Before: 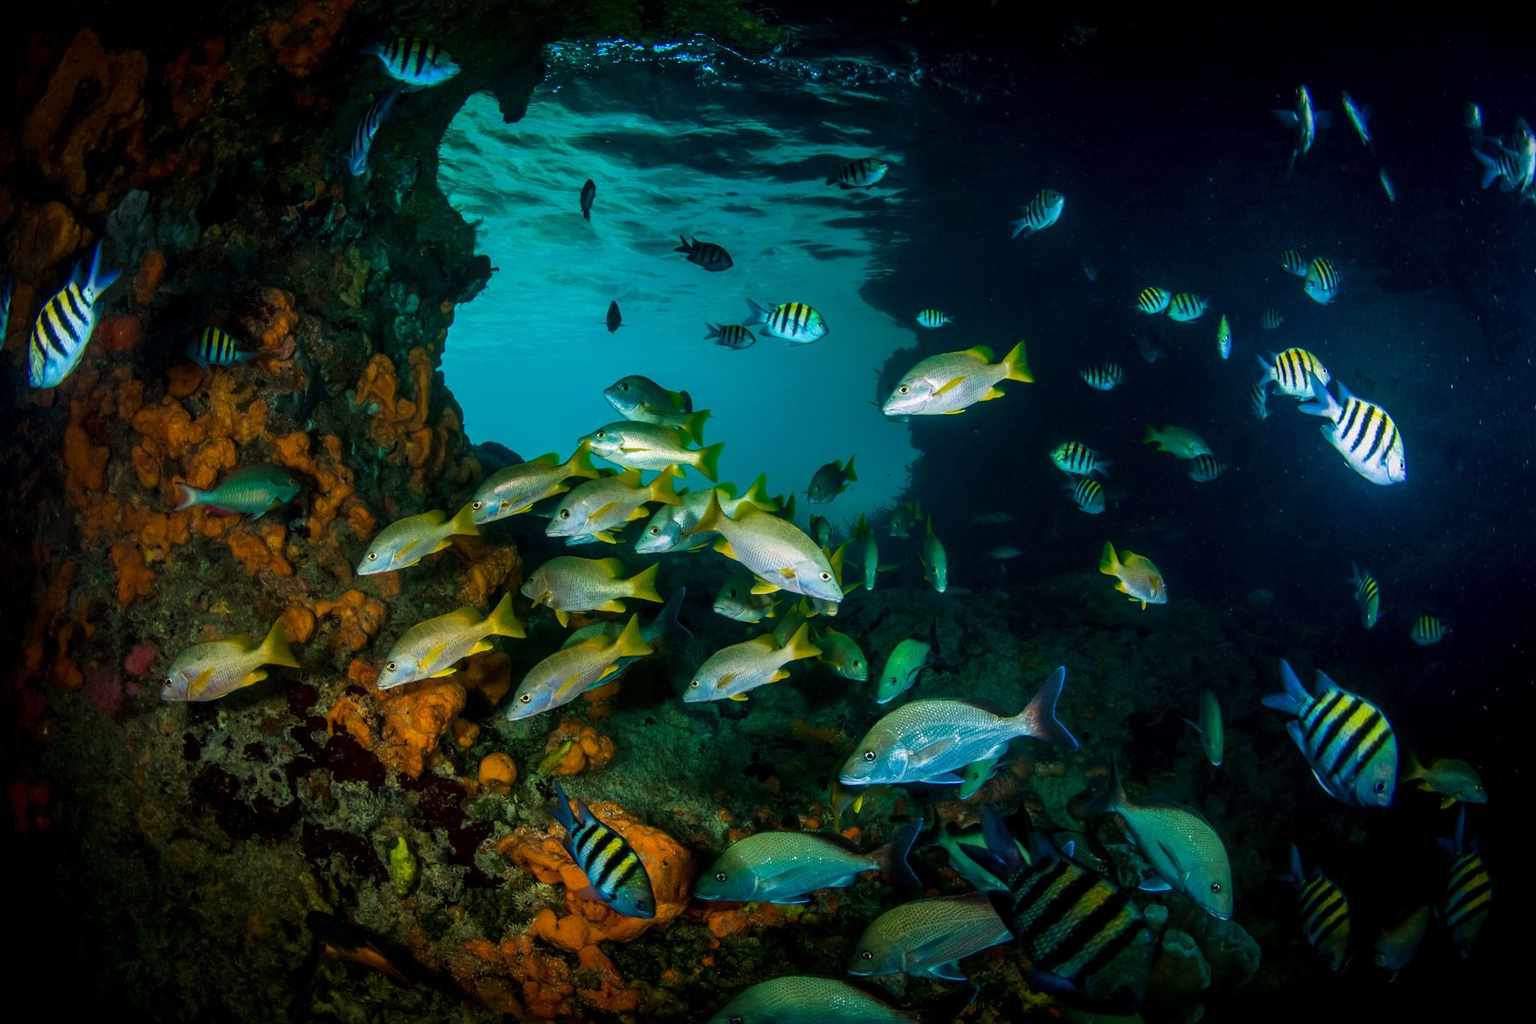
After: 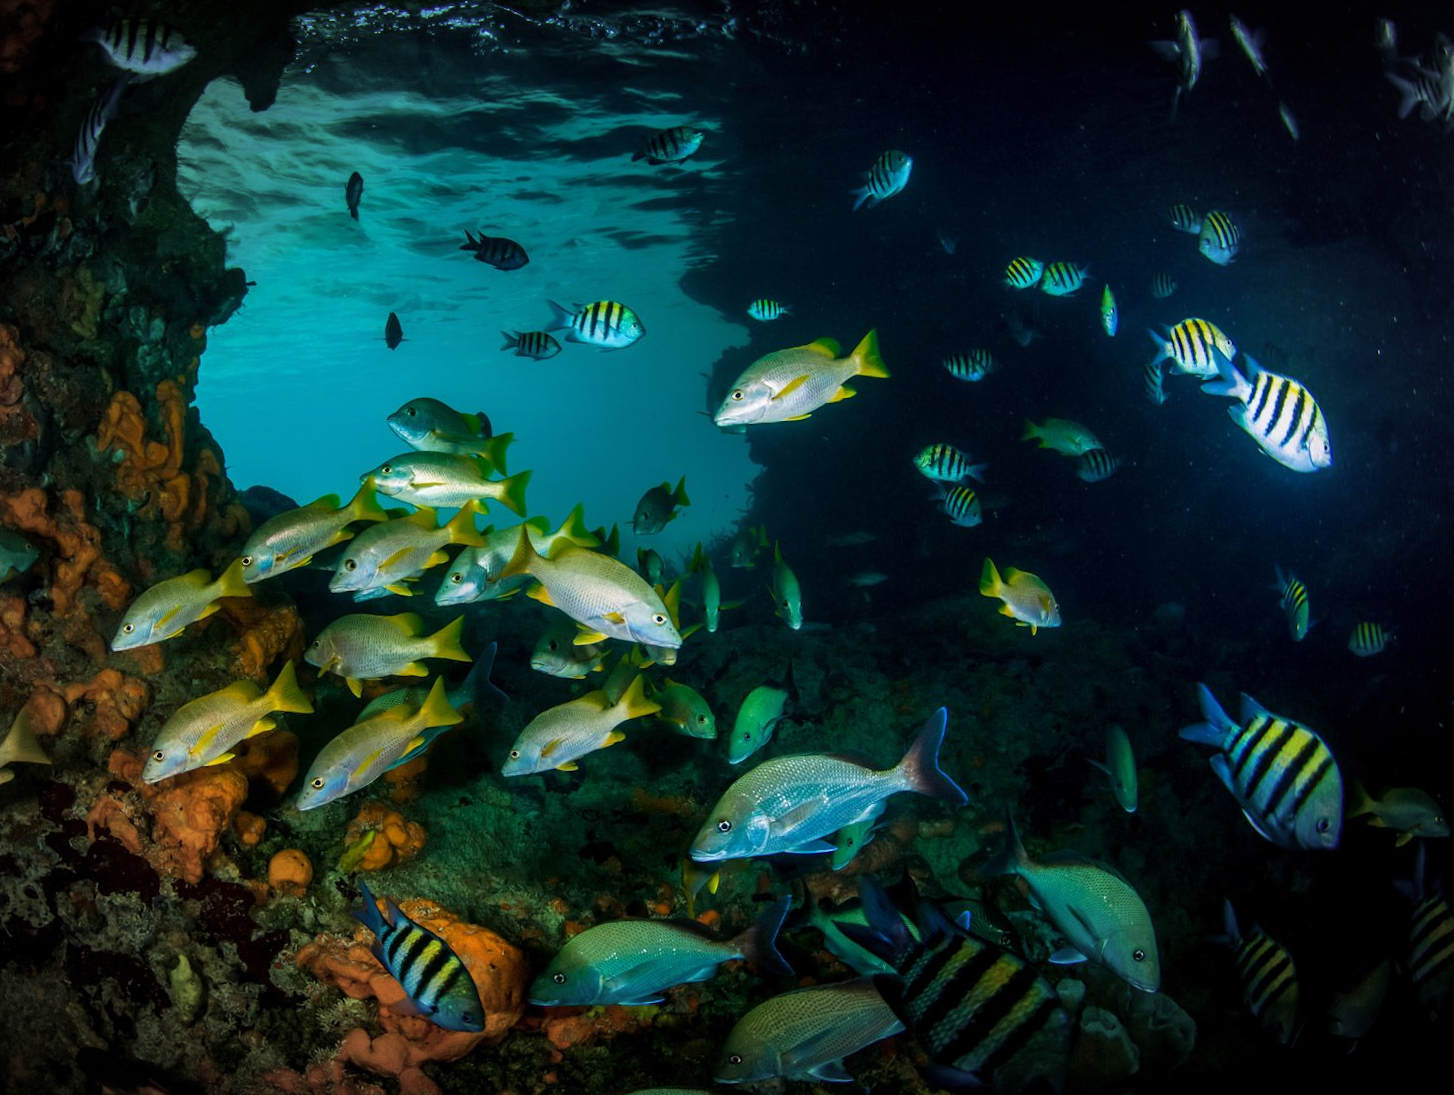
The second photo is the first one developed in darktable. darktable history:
tone equalizer: on, module defaults
rotate and perspective: rotation -3.52°, crop left 0.036, crop right 0.964, crop top 0.081, crop bottom 0.919
crop: left 16.145%
vignetting: automatic ratio true
